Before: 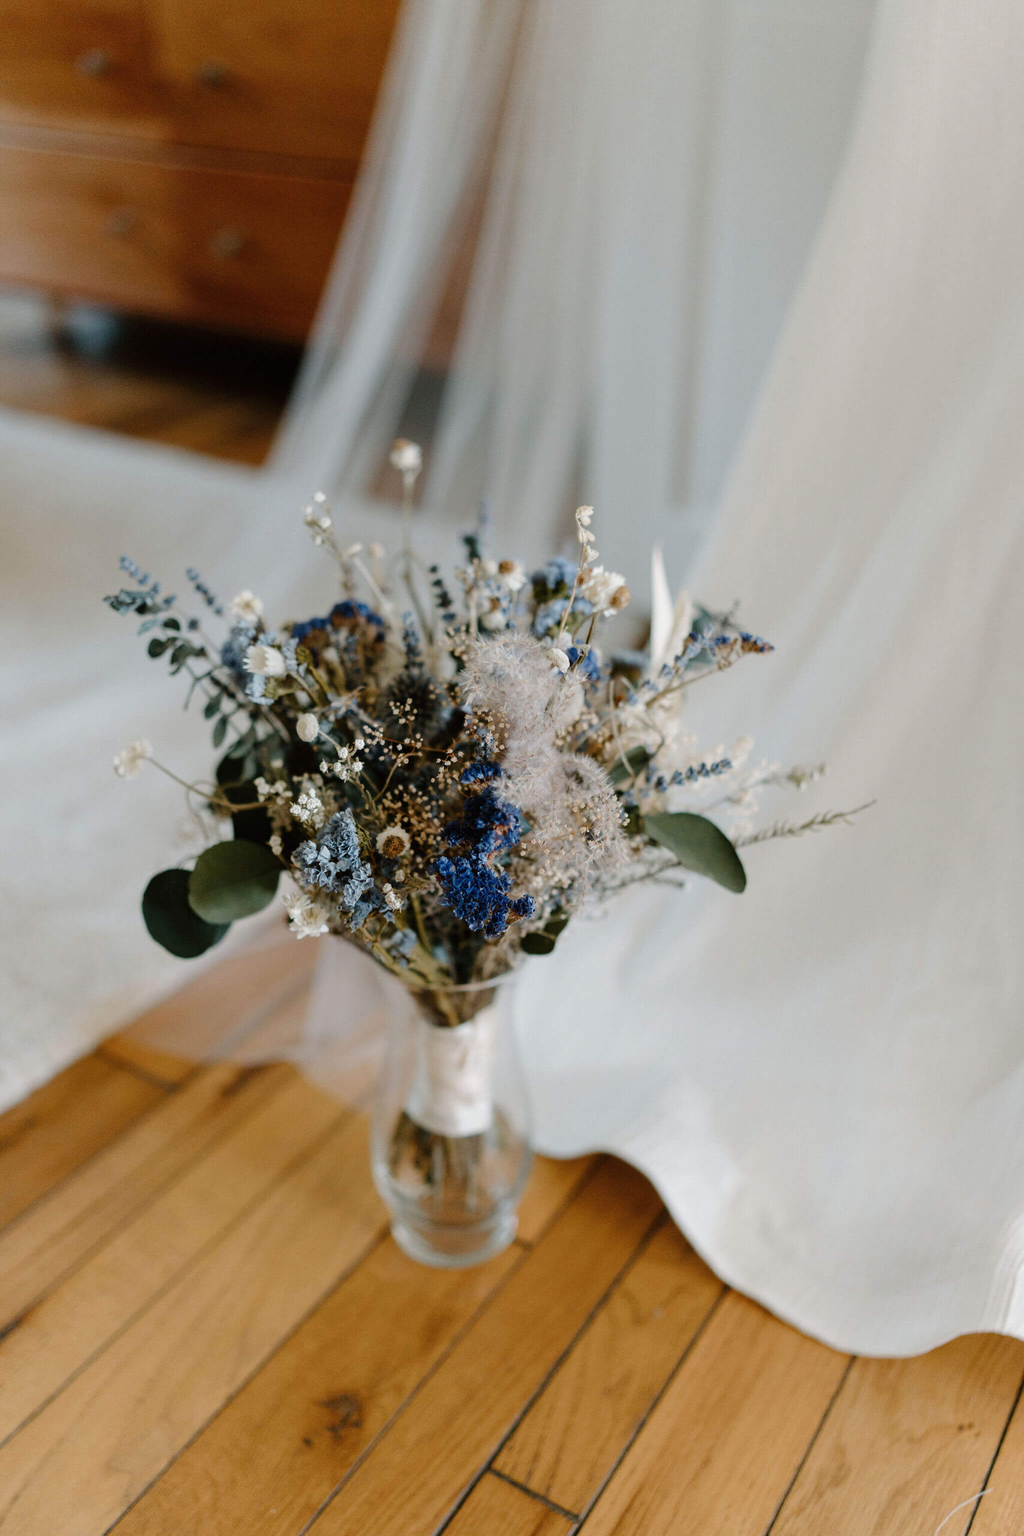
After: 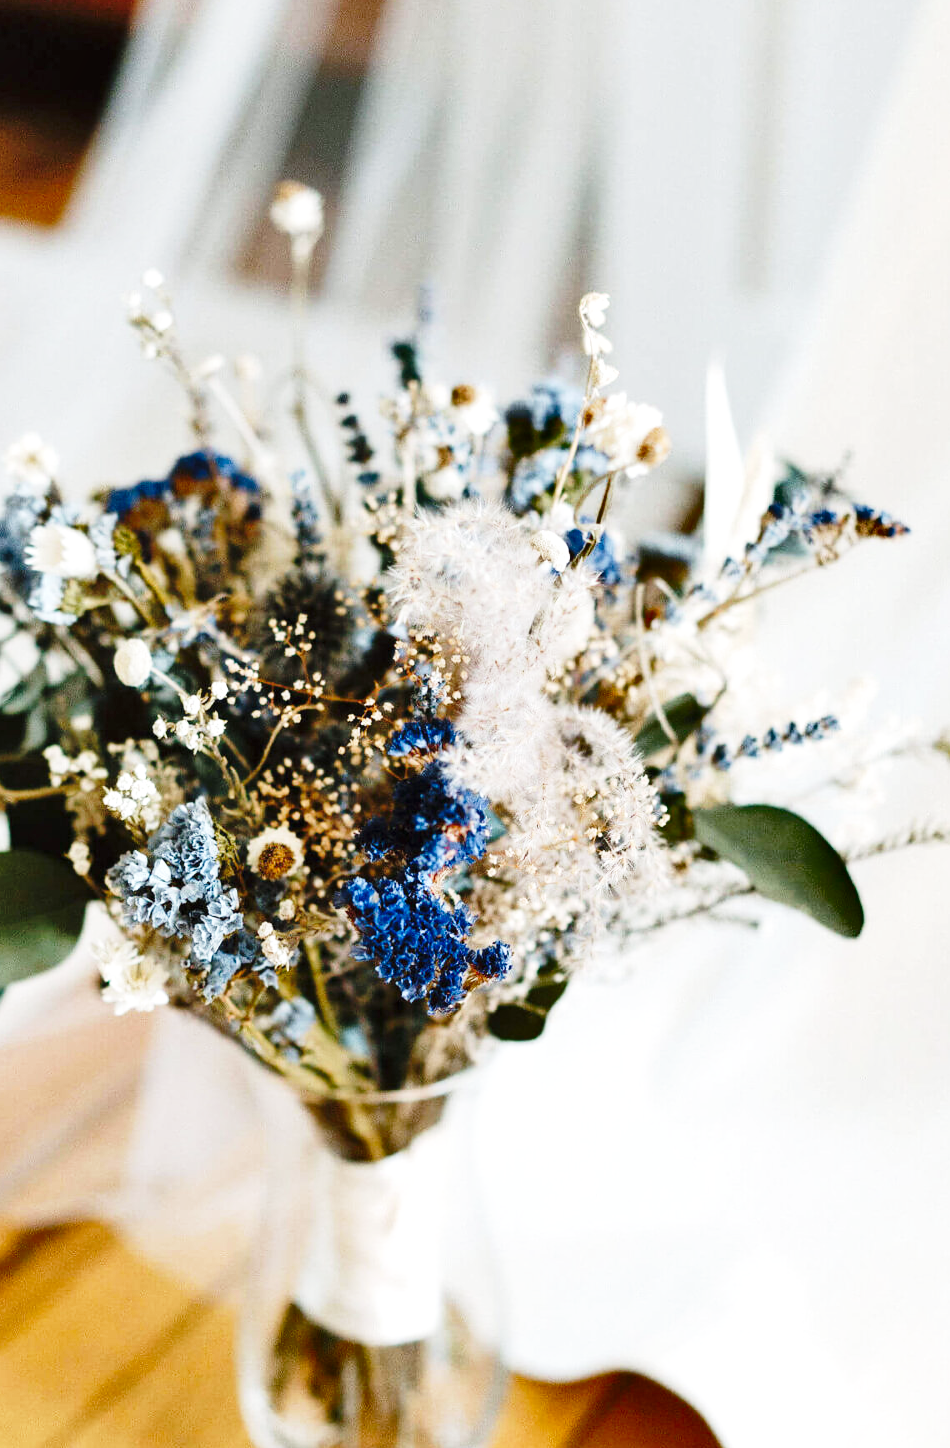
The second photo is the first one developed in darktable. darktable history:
base curve: curves: ch0 [(0, 0) (0.028, 0.03) (0.121, 0.232) (0.46, 0.748) (0.859, 0.968) (1, 1)], preserve colors none
crop and rotate: left 22.279%, top 21.489%, right 22.034%, bottom 21.934%
exposure: black level correction 0, exposure 0.699 EV, compensate exposure bias true, compensate highlight preservation false
shadows and highlights: low approximation 0.01, soften with gaussian
